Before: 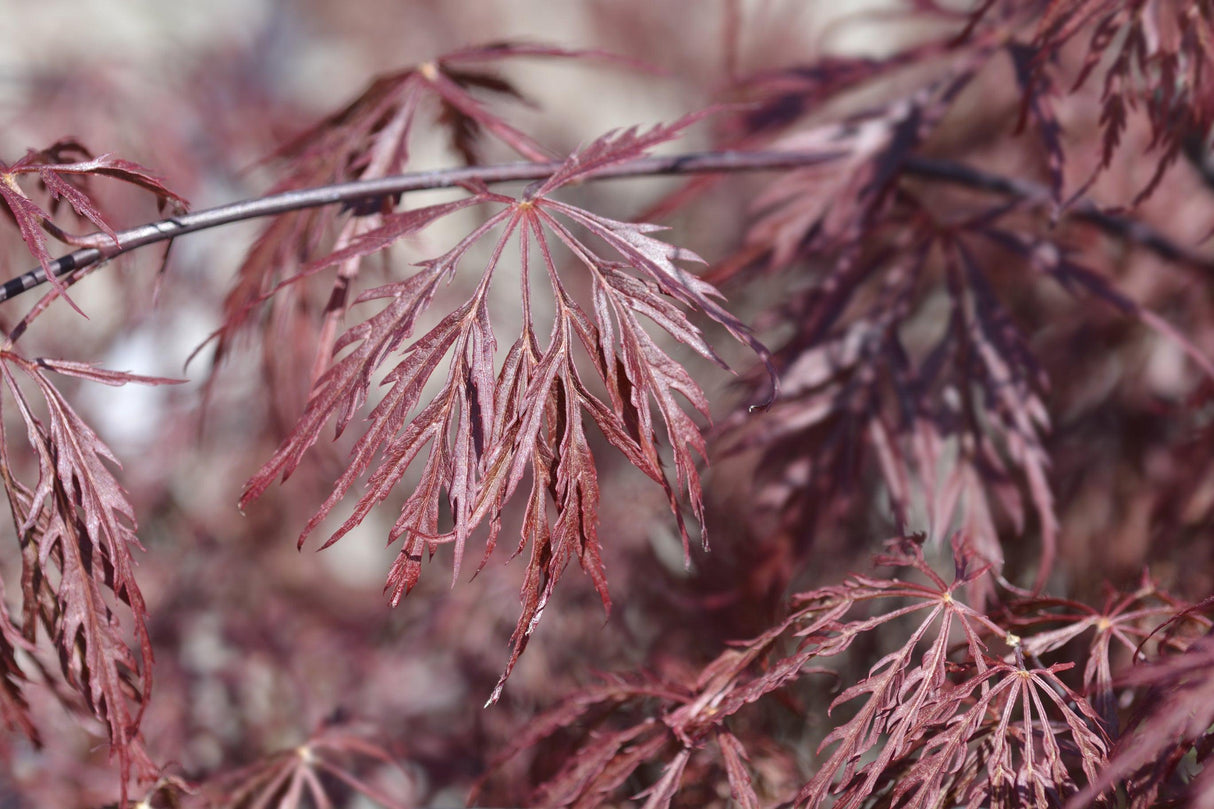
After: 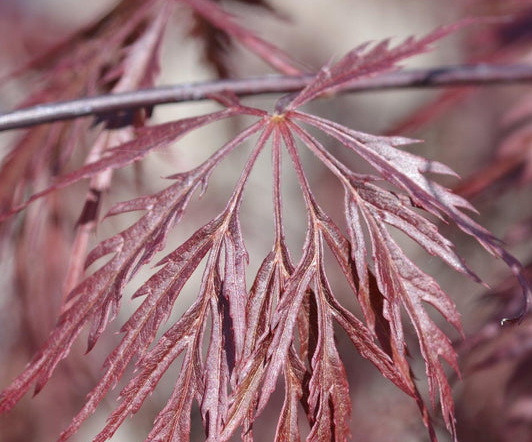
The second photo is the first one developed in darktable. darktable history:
exposure: compensate highlight preservation false
crop: left 20.455%, top 10.762%, right 35.451%, bottom 34.573%
